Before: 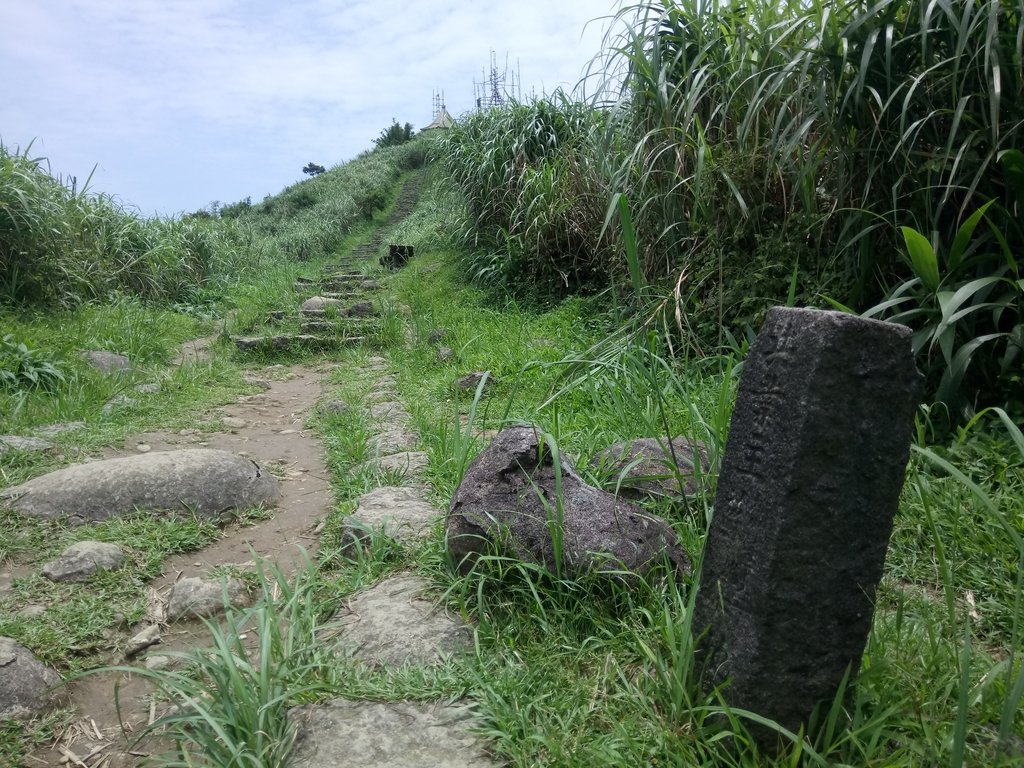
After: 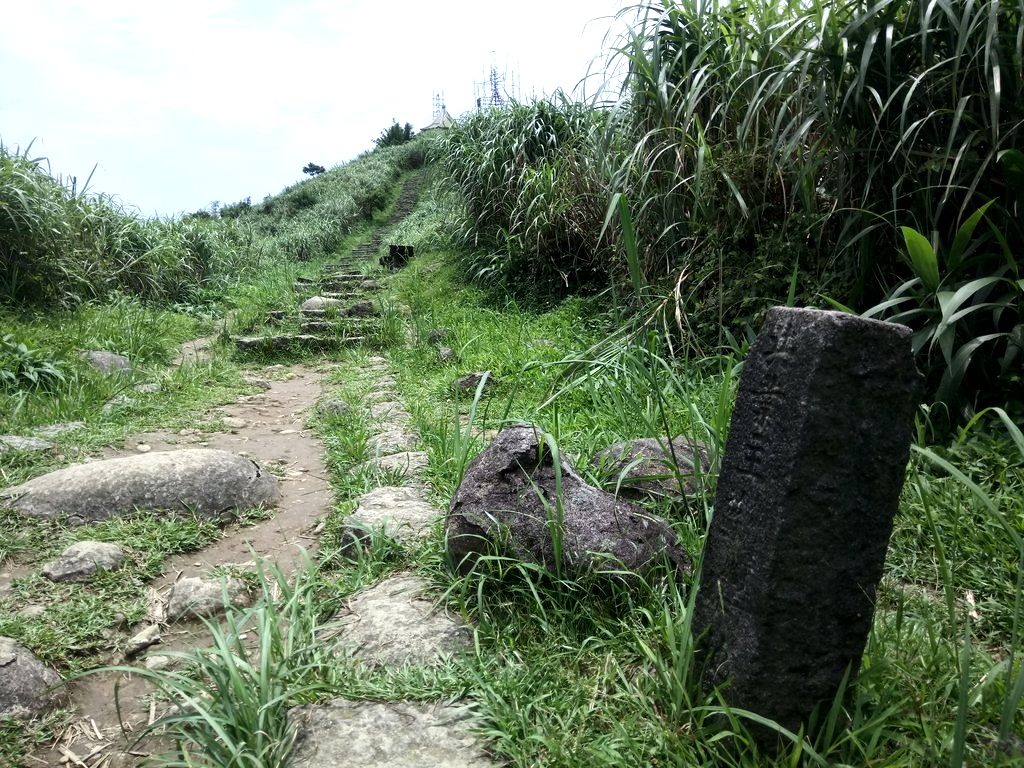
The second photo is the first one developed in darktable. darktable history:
tone equalizer: -8 EV -0.761 EV, -7 EV -0.699 EV, -6 EV -0.627 EV, -5 EV -0.42 EV, -3 EV 0.402 EV, -2 EV 0.6 EV, -1 EV 0.674 EV, +0 EV 0.775 EV, edges refinement/feathering 500, mask exposure compensation -1.57 EV, preserve details no
local contrast: mode bilateral grid, contrast 20, coarseness 50, detail 121%, midtone range 0.2
